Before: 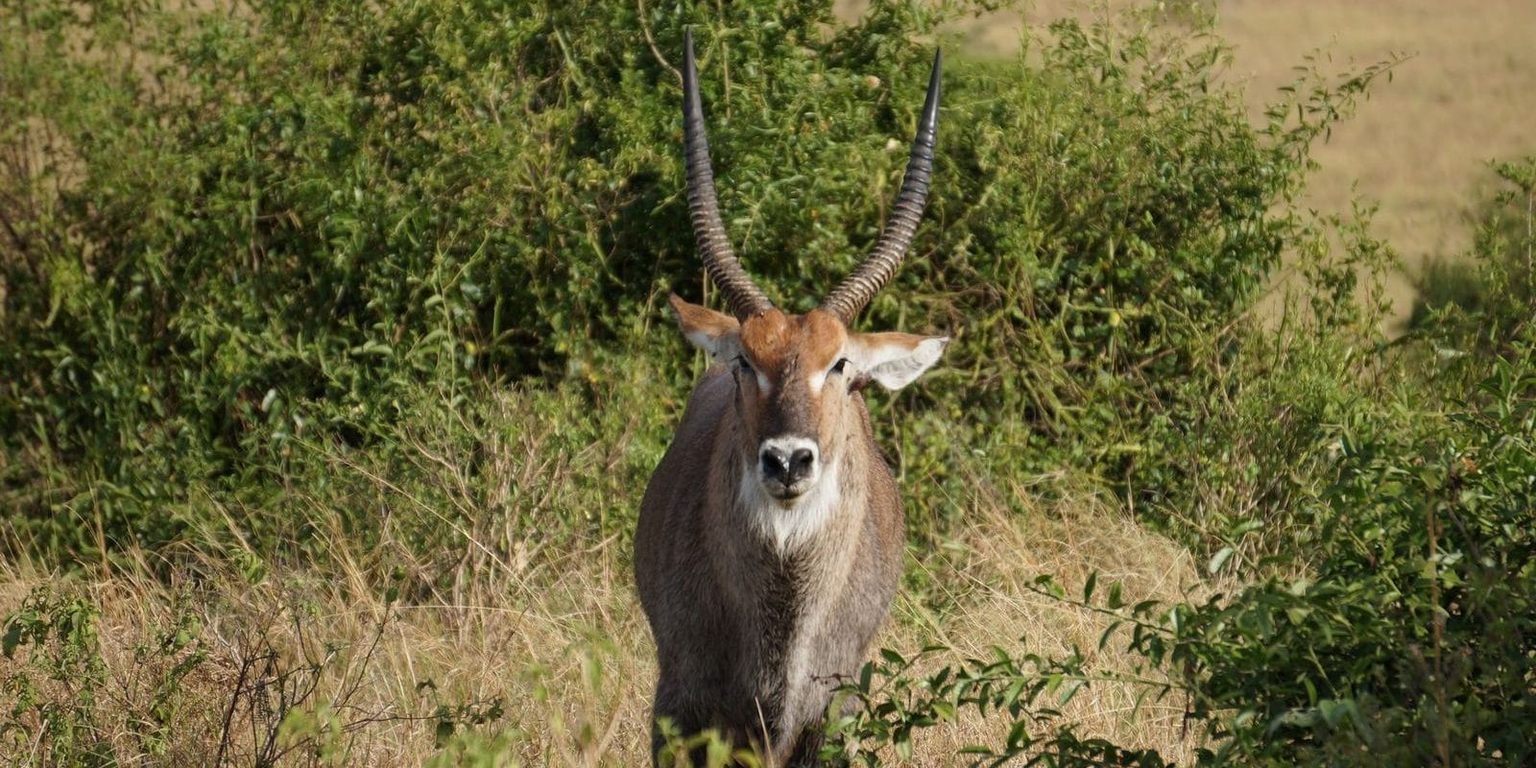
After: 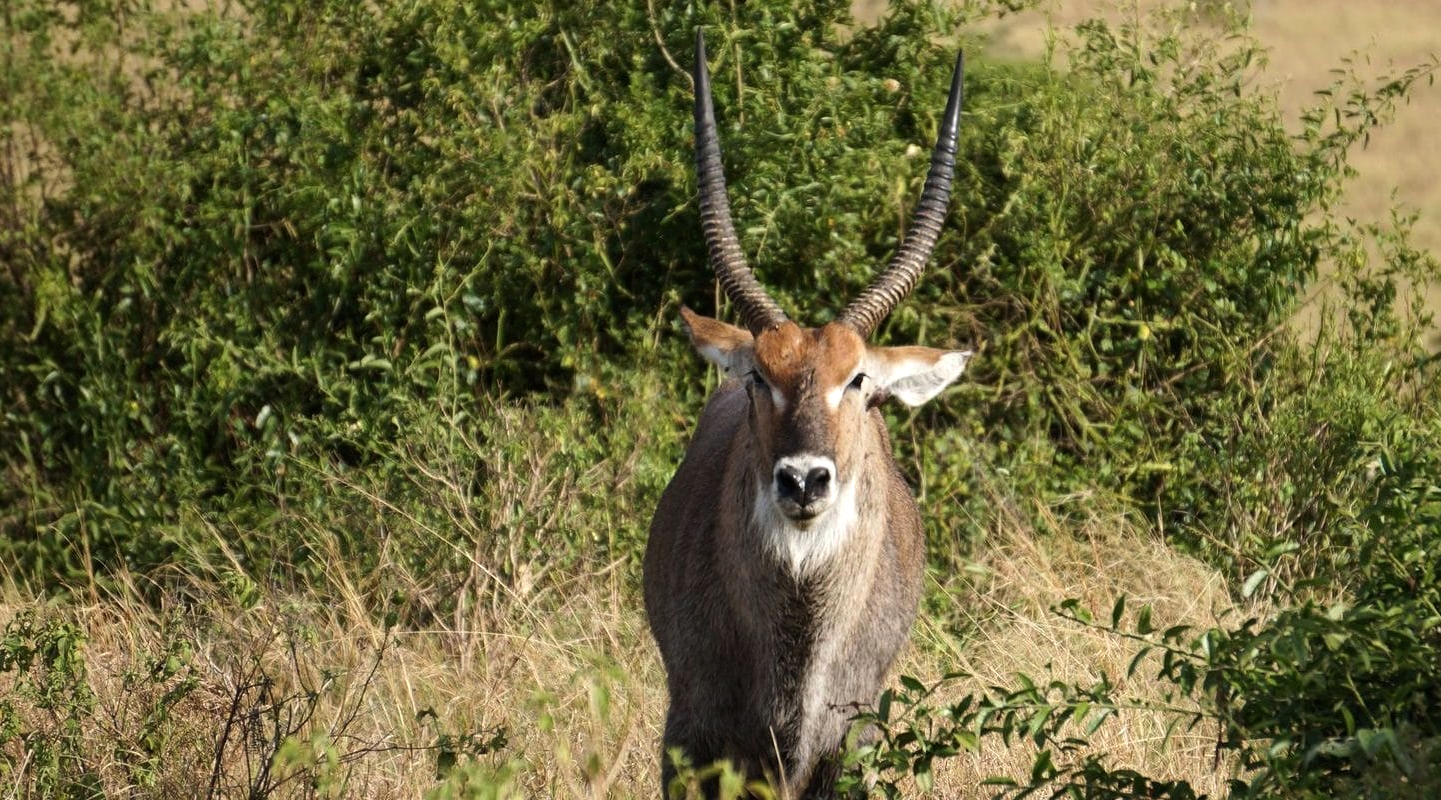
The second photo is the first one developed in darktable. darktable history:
white balance: emerald 1
tone equalizer: -8 EV -0.417 EV, -7 EV -0.389 EV, -6 EV -0.333 EV, -5 EV -0.222 EV, -3 EV 0.222 EV, -2 EV 0.333 EV, -1 EV 0.389 EV, +0 EV 0.417 EV, edges refinement/feathering 500, mask exposure compensation -1.57 EV, preserve details no
crop and rotate: left 1.088%, right 8.807%
